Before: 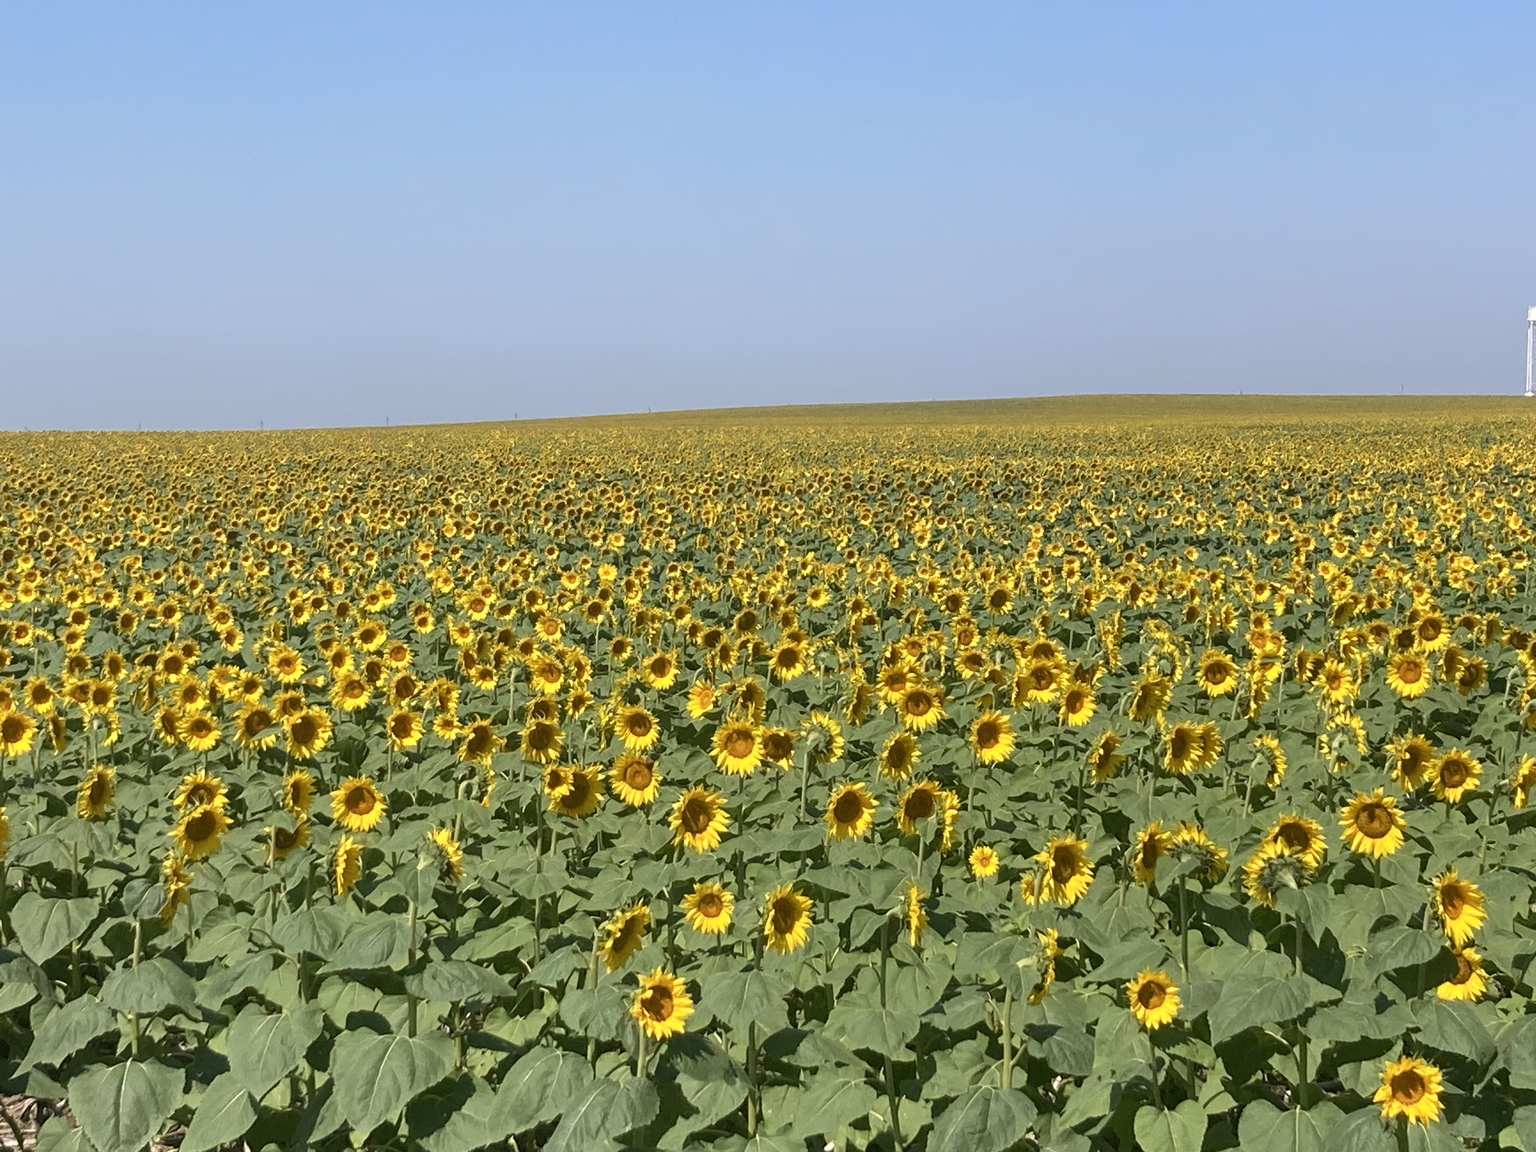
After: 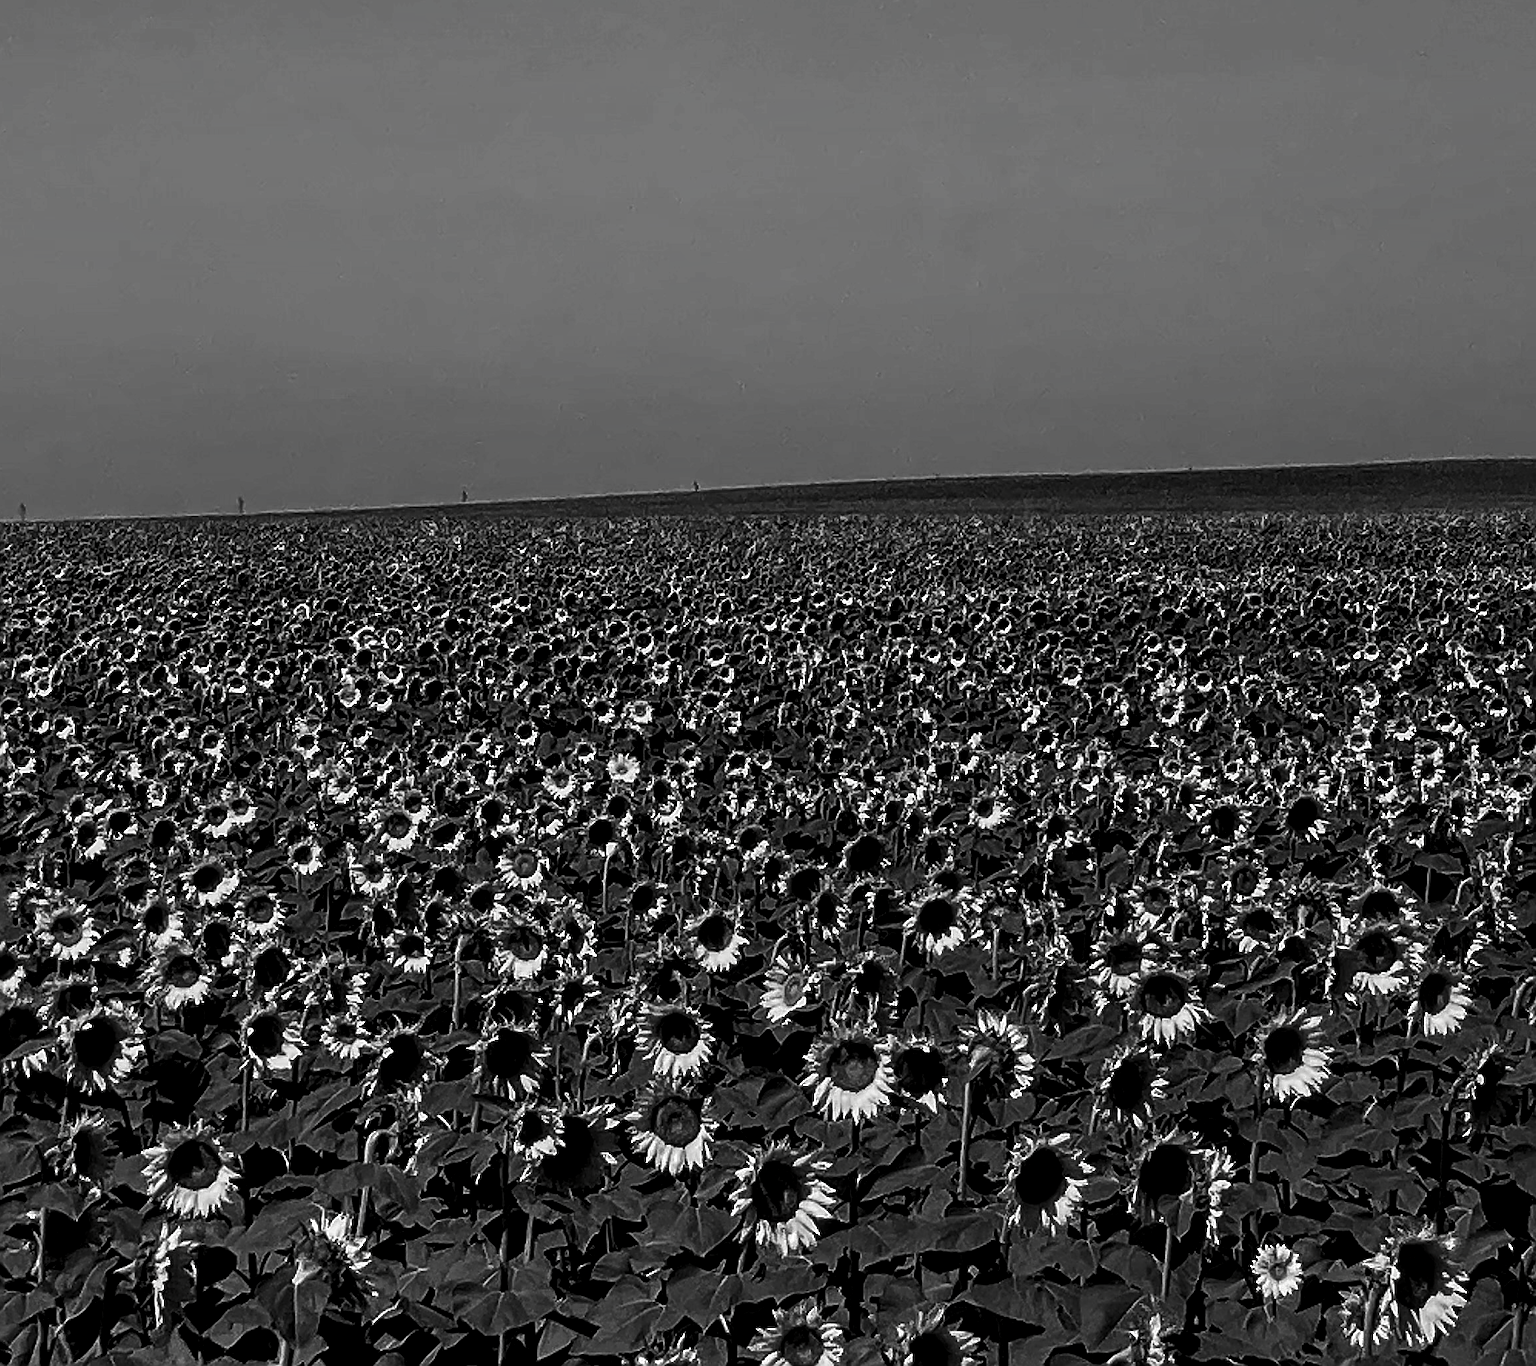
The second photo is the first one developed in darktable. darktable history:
sharpen: radius 1.677, amount 1.285
local contrast: detail 150%
crop: left 16.201%, top 11.276%, right 26.19%, bottom 20.376%
contrast brightness saturation: contrast 0.021, brightness -0.989, saturation -0.996
